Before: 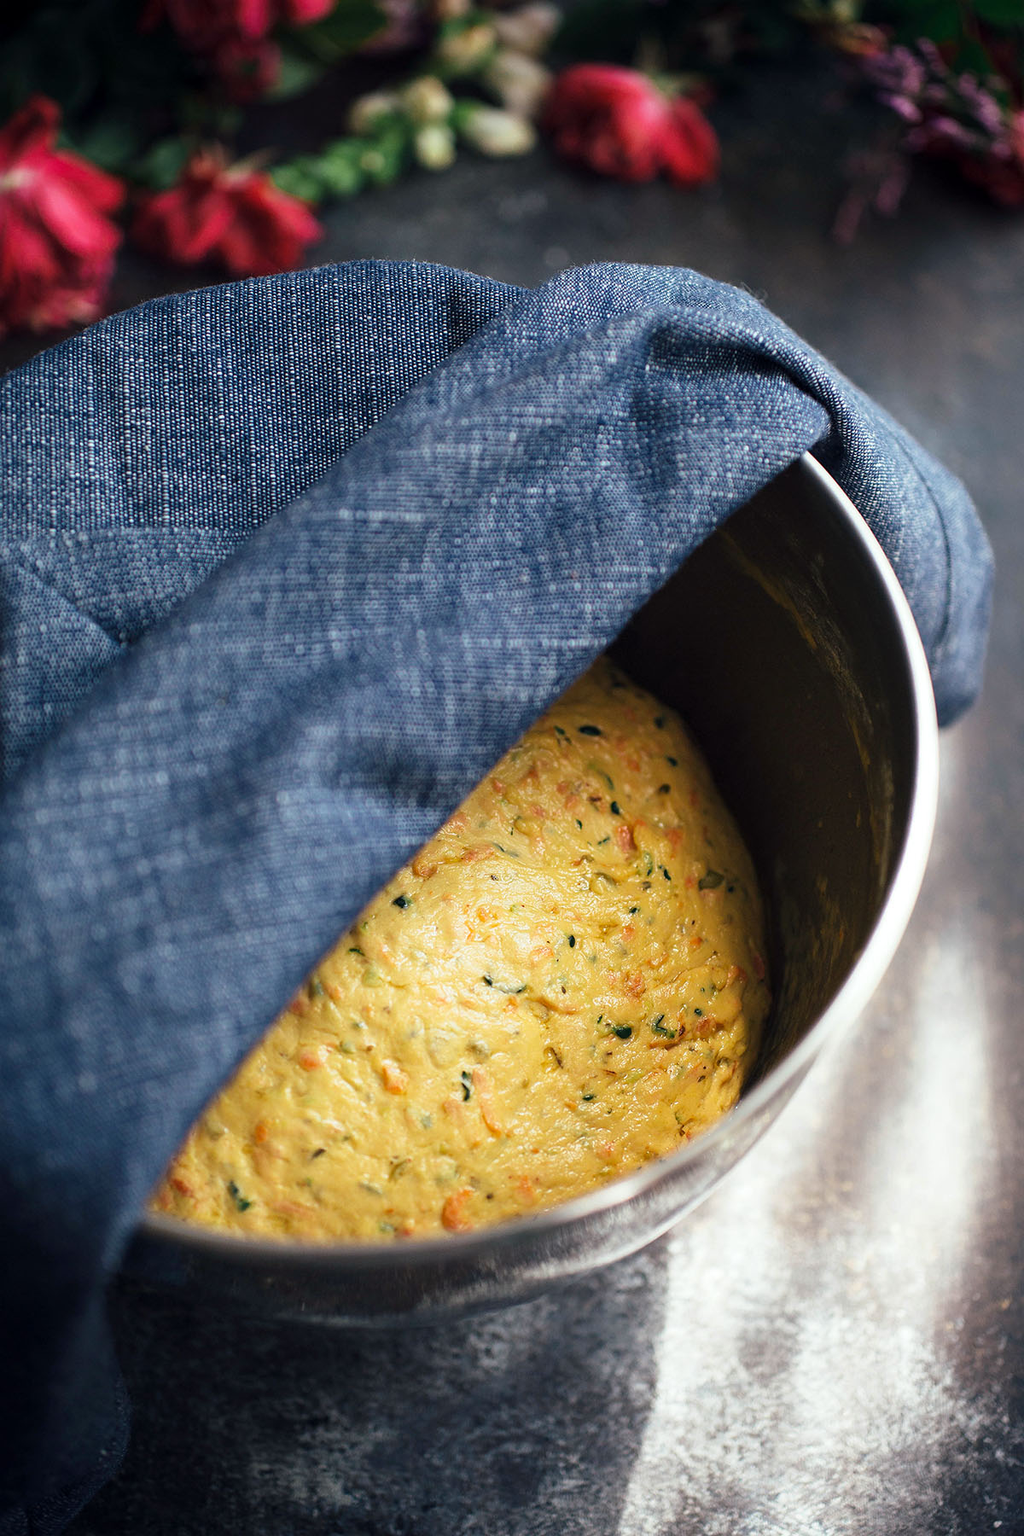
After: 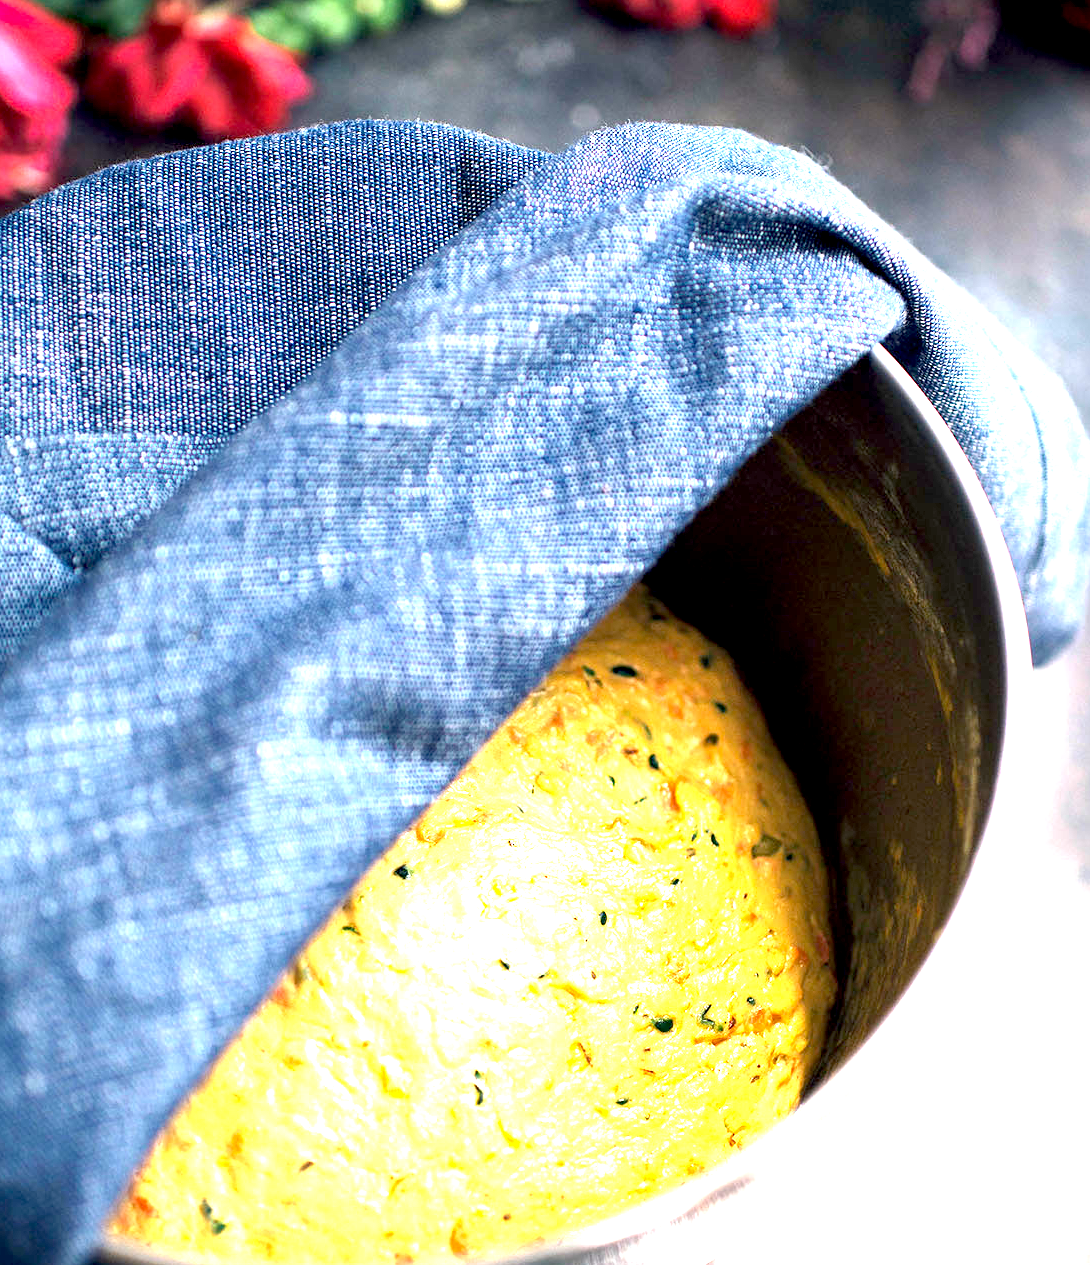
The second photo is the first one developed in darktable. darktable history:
exposure: black level correction 0.005, exposure 2.084 EV, compensate highlight preservation false
crop: left 5.596%, top 10.314%, right 3.534%, bottom 19.395%
